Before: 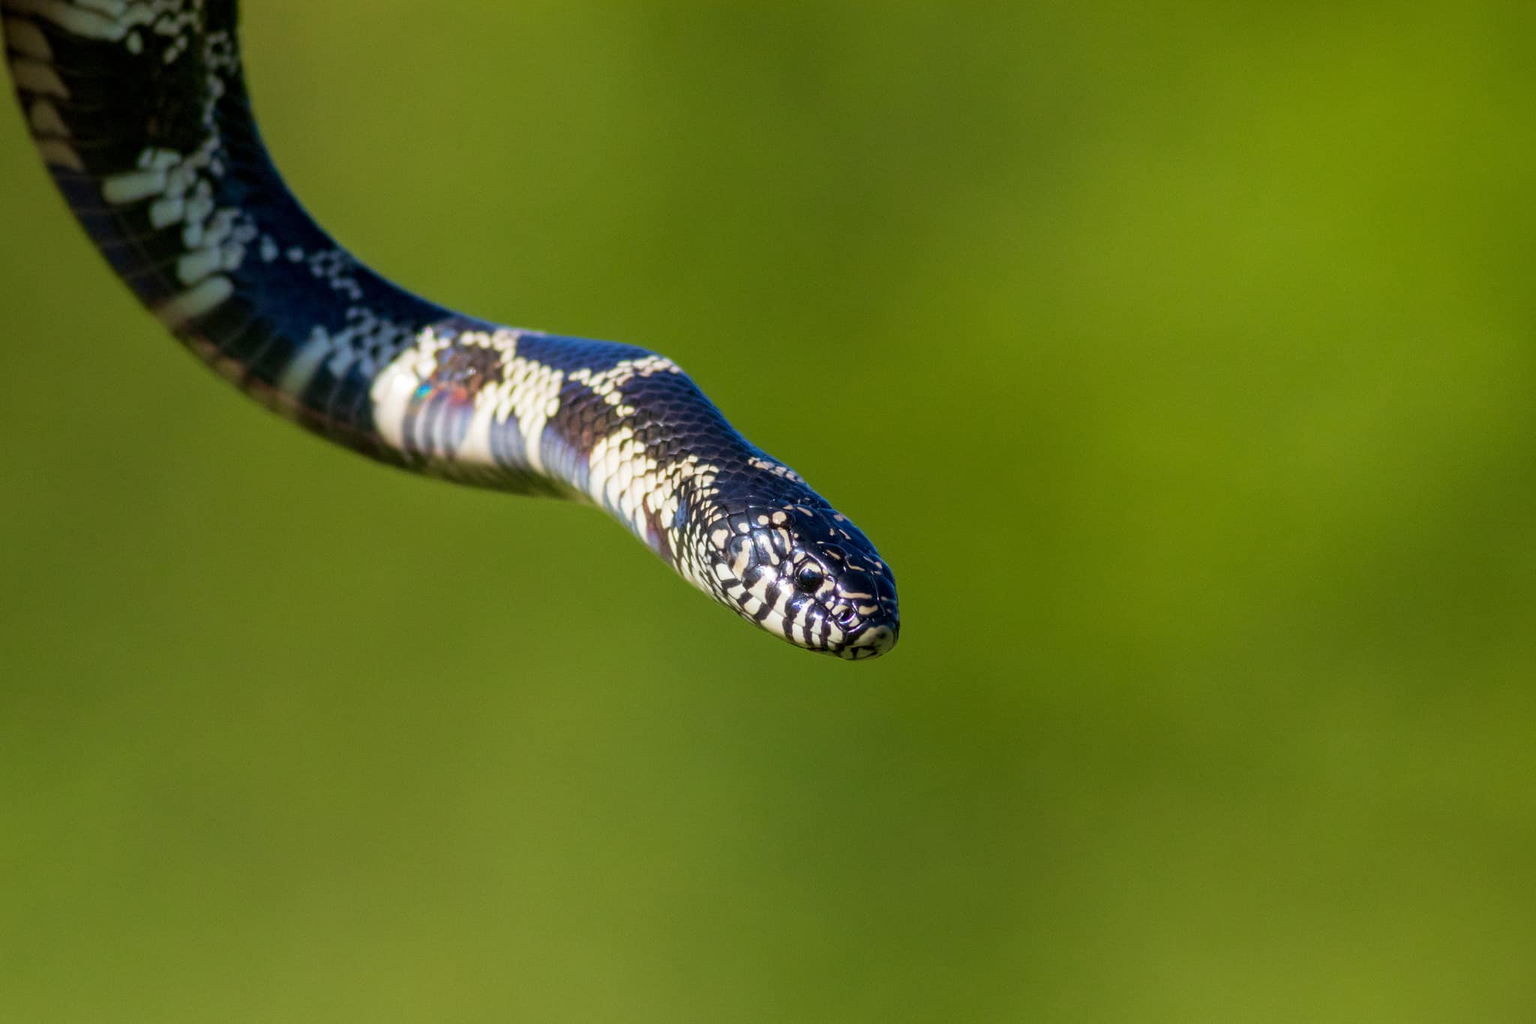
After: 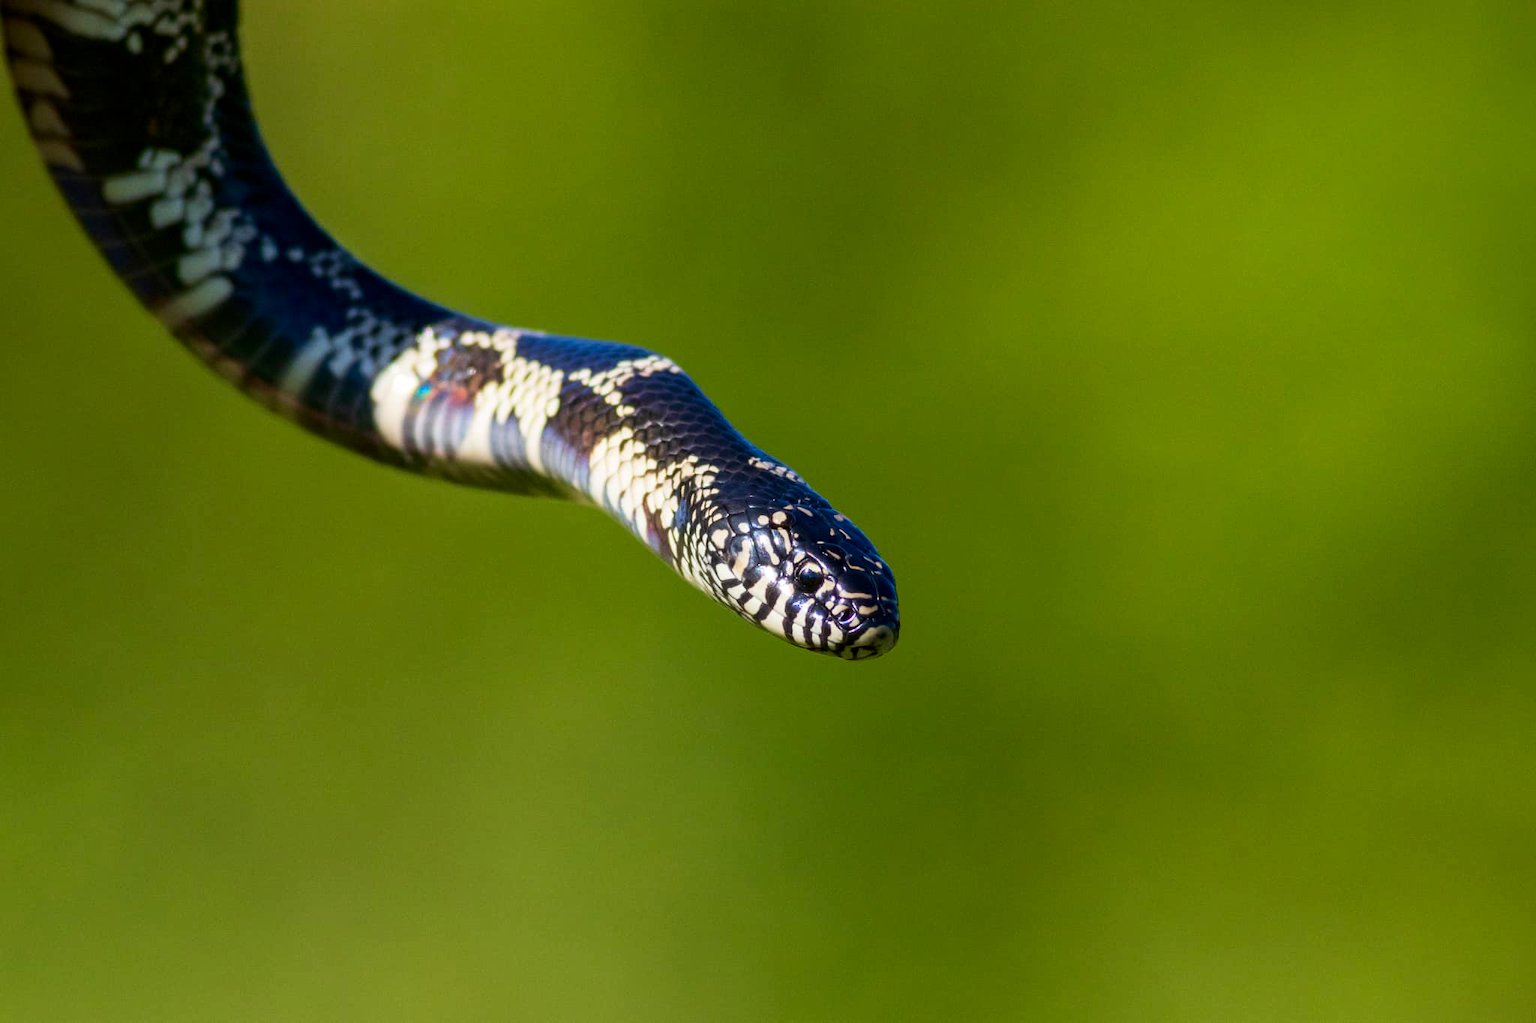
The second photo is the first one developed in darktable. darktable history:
tone equalizer: on, module defaults
contrast brightness saturation: contrast 0.15, brightness -0.01, saturation 0.1
